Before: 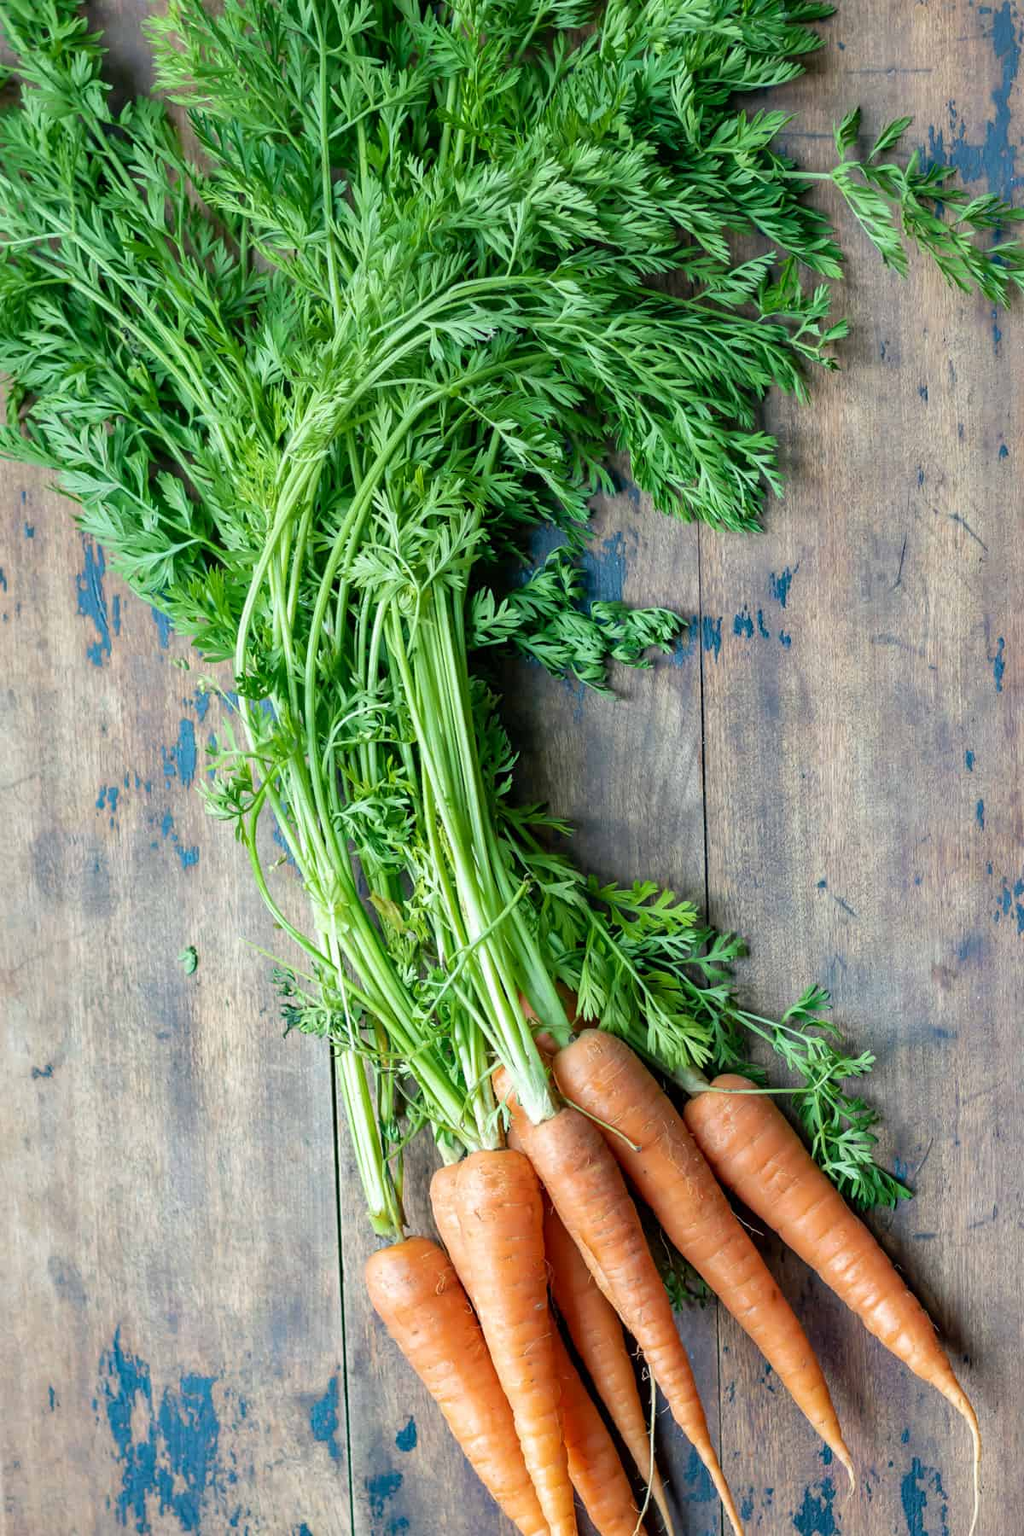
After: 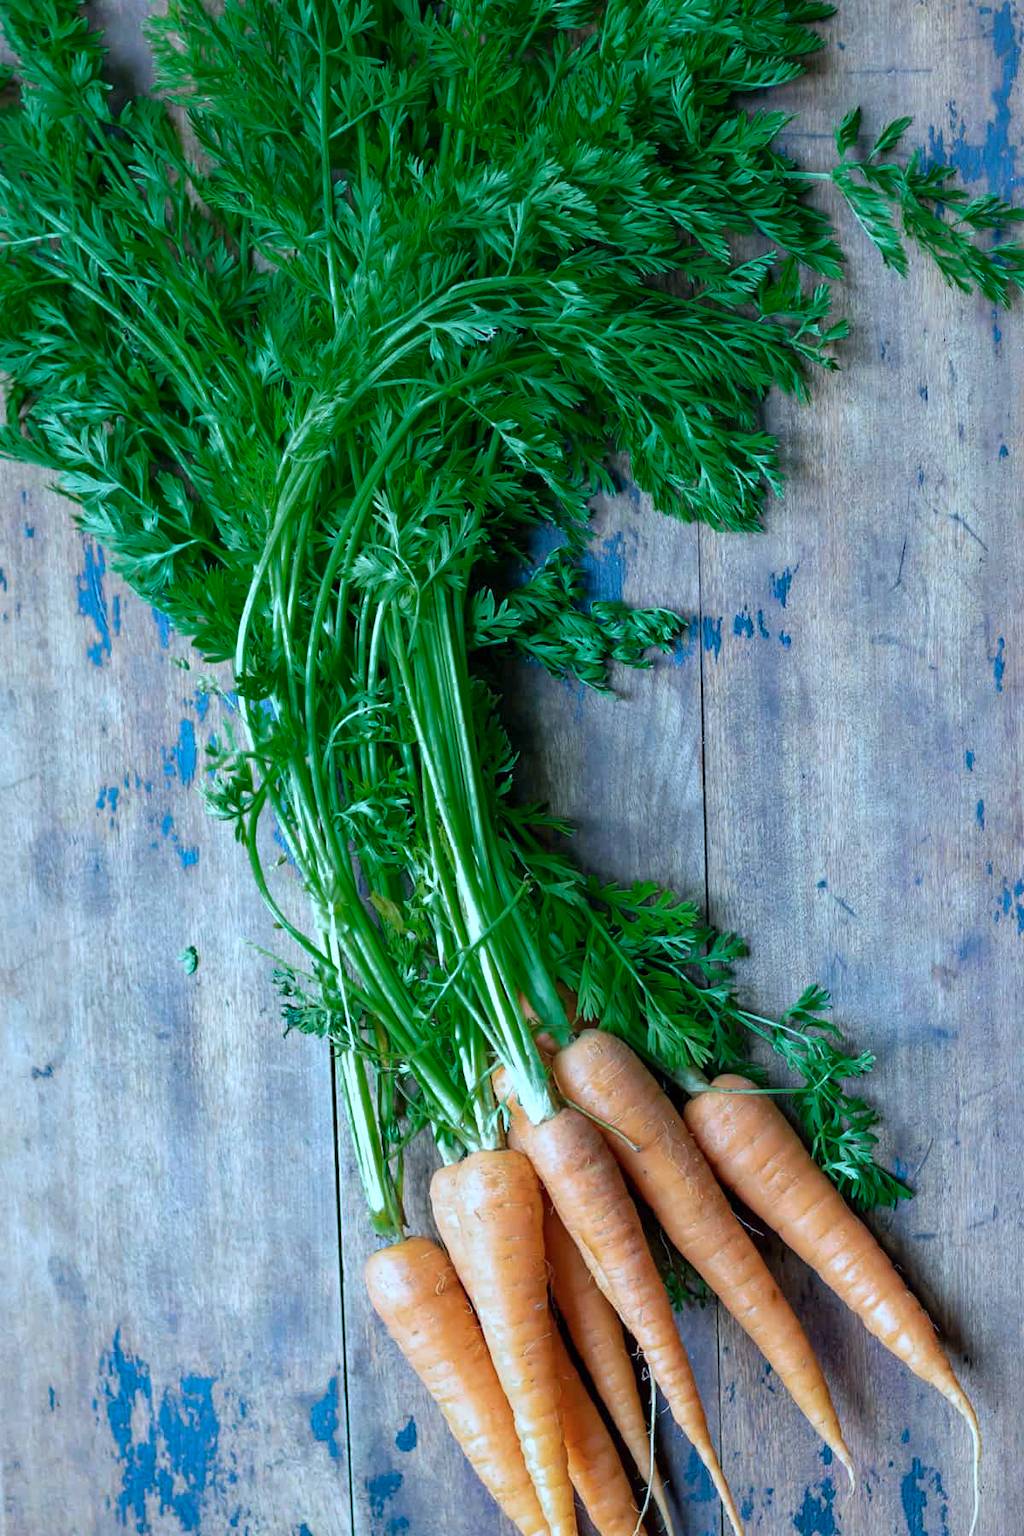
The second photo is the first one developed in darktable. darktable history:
color calibration: illuminant Planckian (black body), x 0.378, y 0.375, temperature 4065 K
white balance: red 0.954, blue 1.079
color zones: curves: ch0 [(0, 0.558) (0.143, 0.548) (0.286, 0.447) (0.429, 0.259) (0.571, 0.5) (0.714, 0.5) (0.857, 0.593) (1, 0.558)]; ch1 [(0, 0.543) (0.01, 0.544) (0.12, 0.492) (0.248, 0.458) (0.5, 0.534) (0.748, 0.5) (0.99, 0.469) (1, 0.543)]; ch2 [(0, 0.507) (0.143, 0.522) (0.286, 0.505) (0.429, 0.5) (0.571, 0.5) (0.714, 0.5) (0.857, 0.5) (1, 0.507)]
